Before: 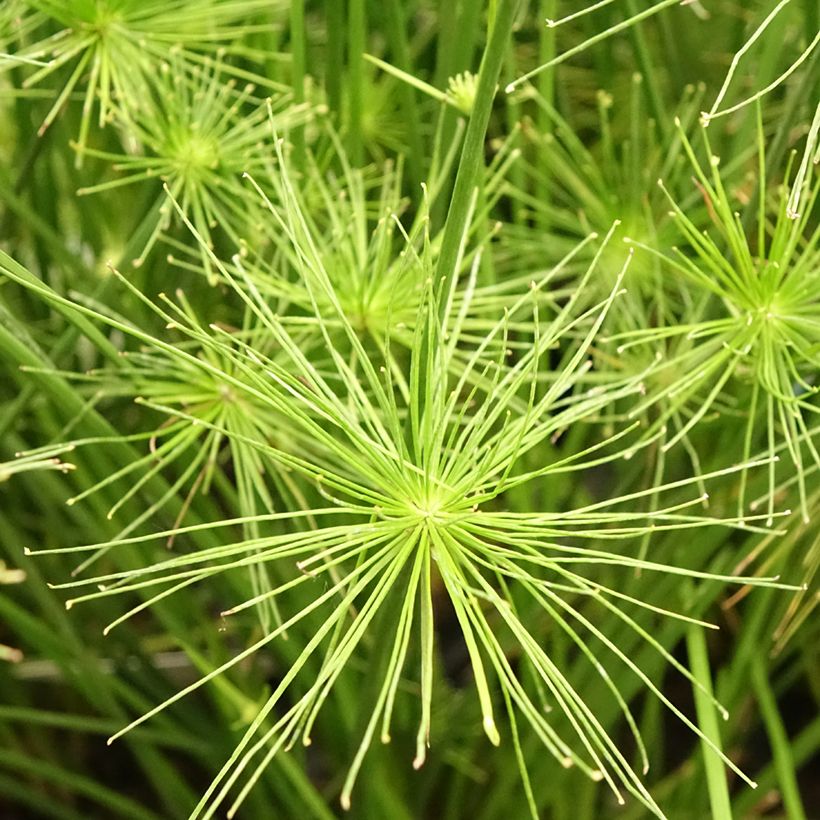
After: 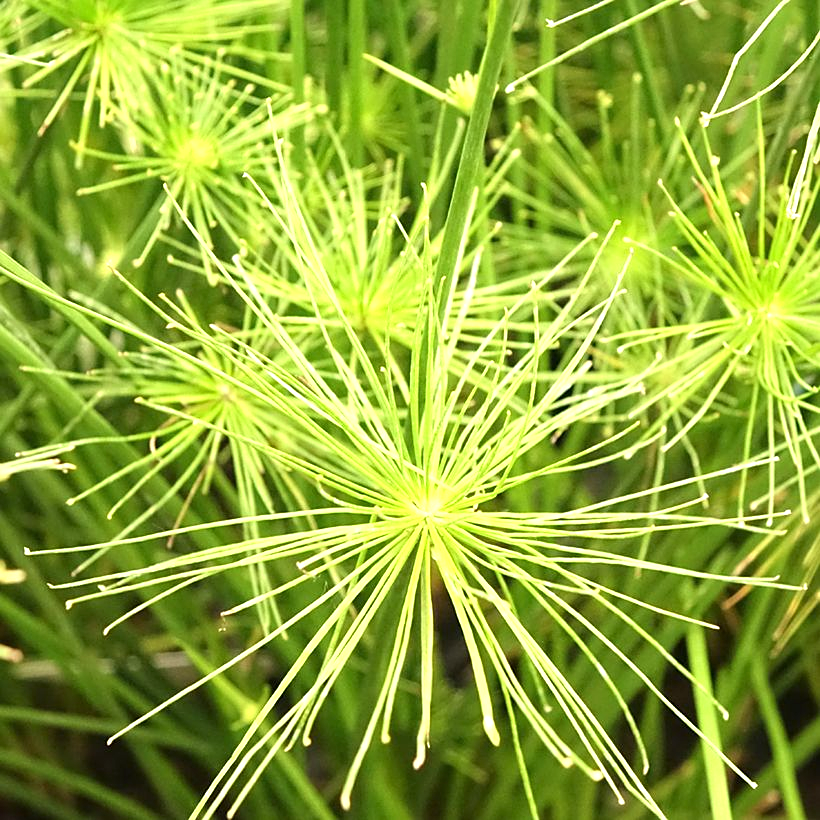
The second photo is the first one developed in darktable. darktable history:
exposure: black level correction 0, exposure 0.701 EV, compensate exposure bias true, compensate highlight preservation false
sharpen: amount 0.213
